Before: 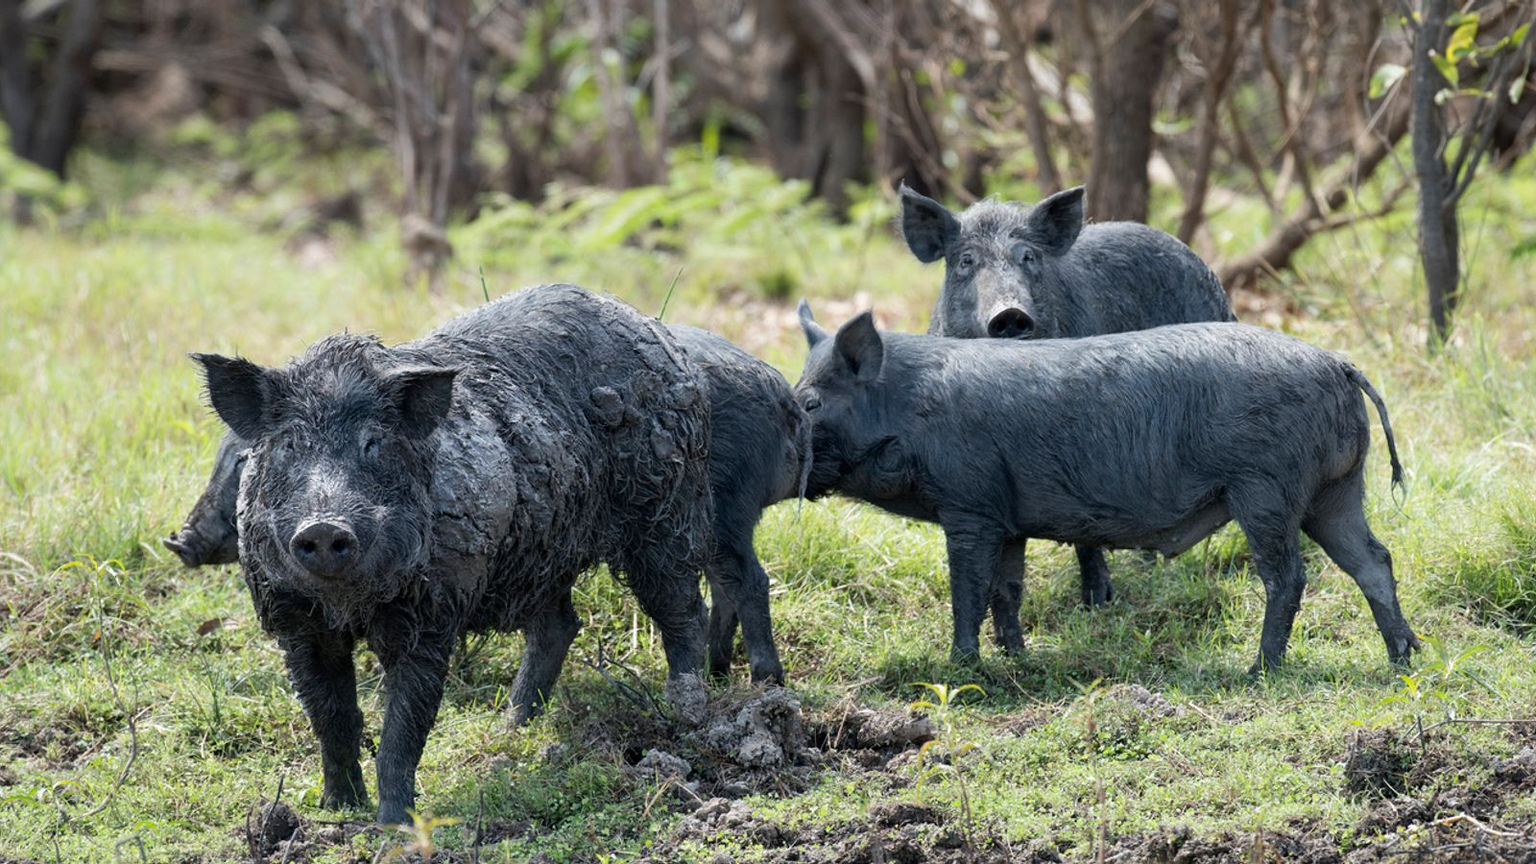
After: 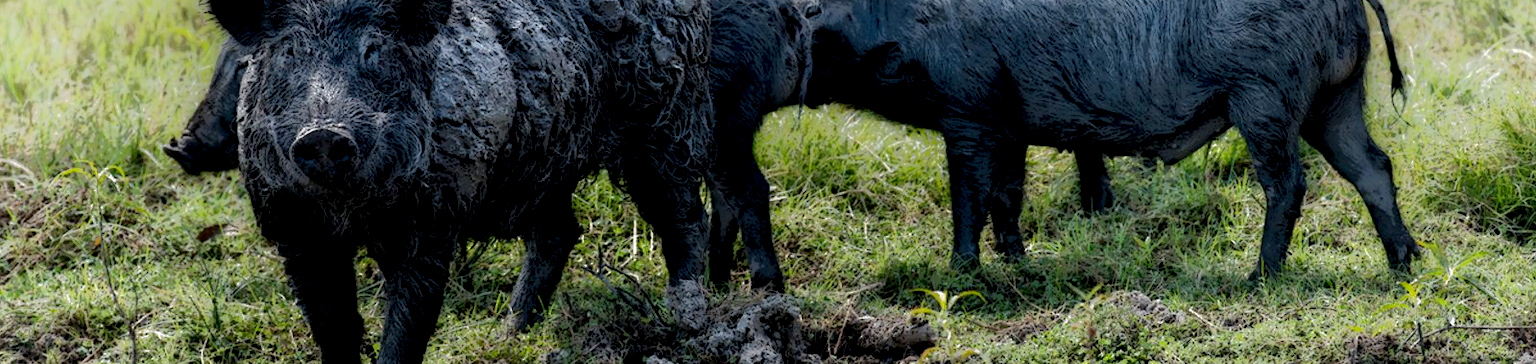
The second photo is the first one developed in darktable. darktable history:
exposure: compensate highlight preservation false
tone equalizer: -7 EV 0.142 EV, -6 EV 0.615 EV, -5 EV 1.15 EV, -4 EV 1.33 EV, -3 EV 1.15 EV, -2 EV 0.6 EV, -1 EV 0.146 EV, mask exposure compensation -0.492 EV
local contrast: highlights 5%, shadows 239%, detail 164%, midtone range 0.008
color correction: highlights b* -0.062
crop: top 45.57%, bottom 12.208%
